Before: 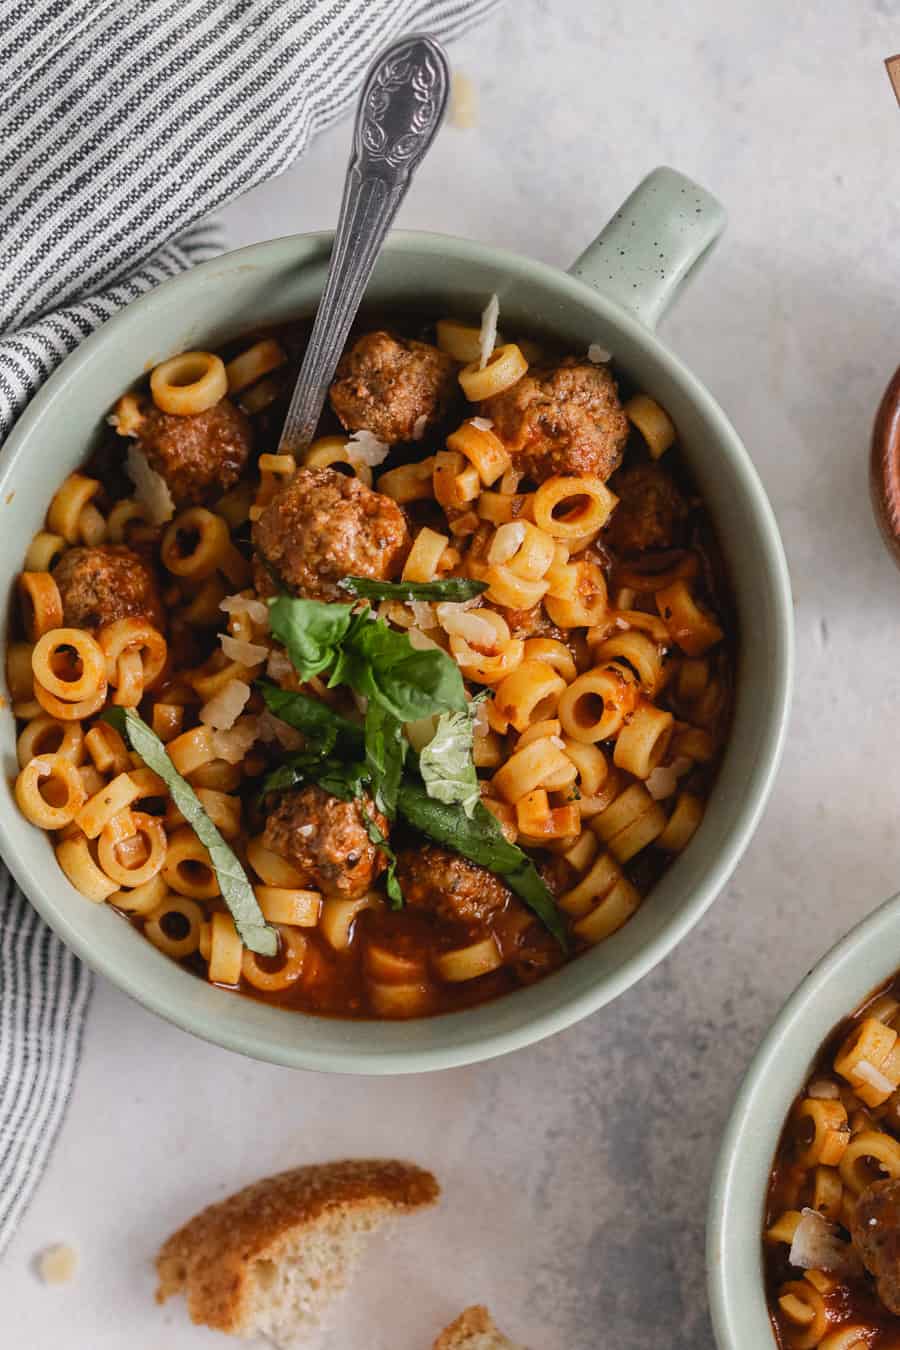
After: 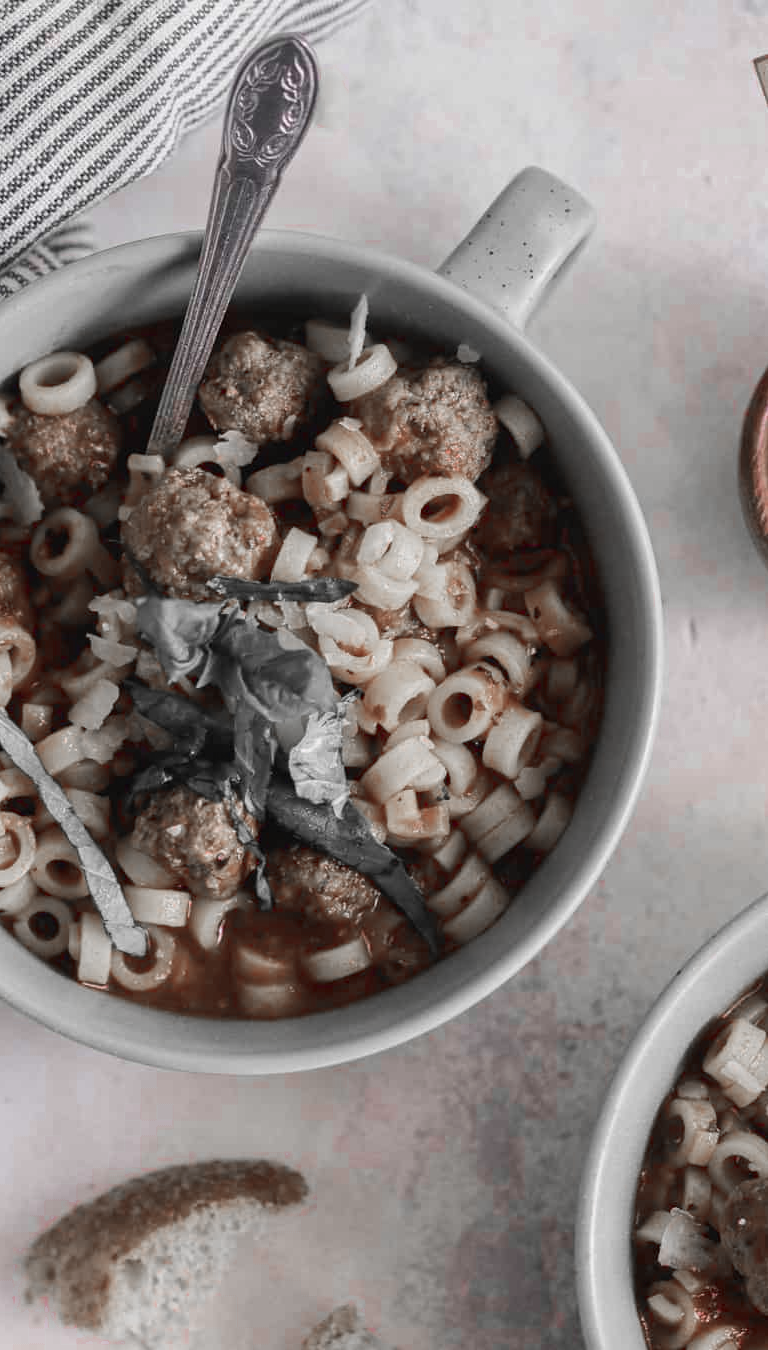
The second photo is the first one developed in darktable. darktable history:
crop and rotate: left 14.584%
color zones: curves: ch0 [(0, 0.278) (0.143, 0.5) (0.286, 0.5) (0.429, 0.5) (0.571, 0.5) (0.714, 0.5) (0.857, 0.5) (1, 0.5)]; ch1 [(0, 1) (0.143, 0.165) (0.286, 0) (0.429, 0) (0.571, 0) (0.714, 0) (0.857, 0.5) (1, 0.5)]; ch2 [(0, 0.508) (0.143, 0.5) (0.286, 0.5) (0.429, 0.5) (0.571, 0.5) (0.714, 0.5) (0.857, 0.5) (1, 0.5)]
